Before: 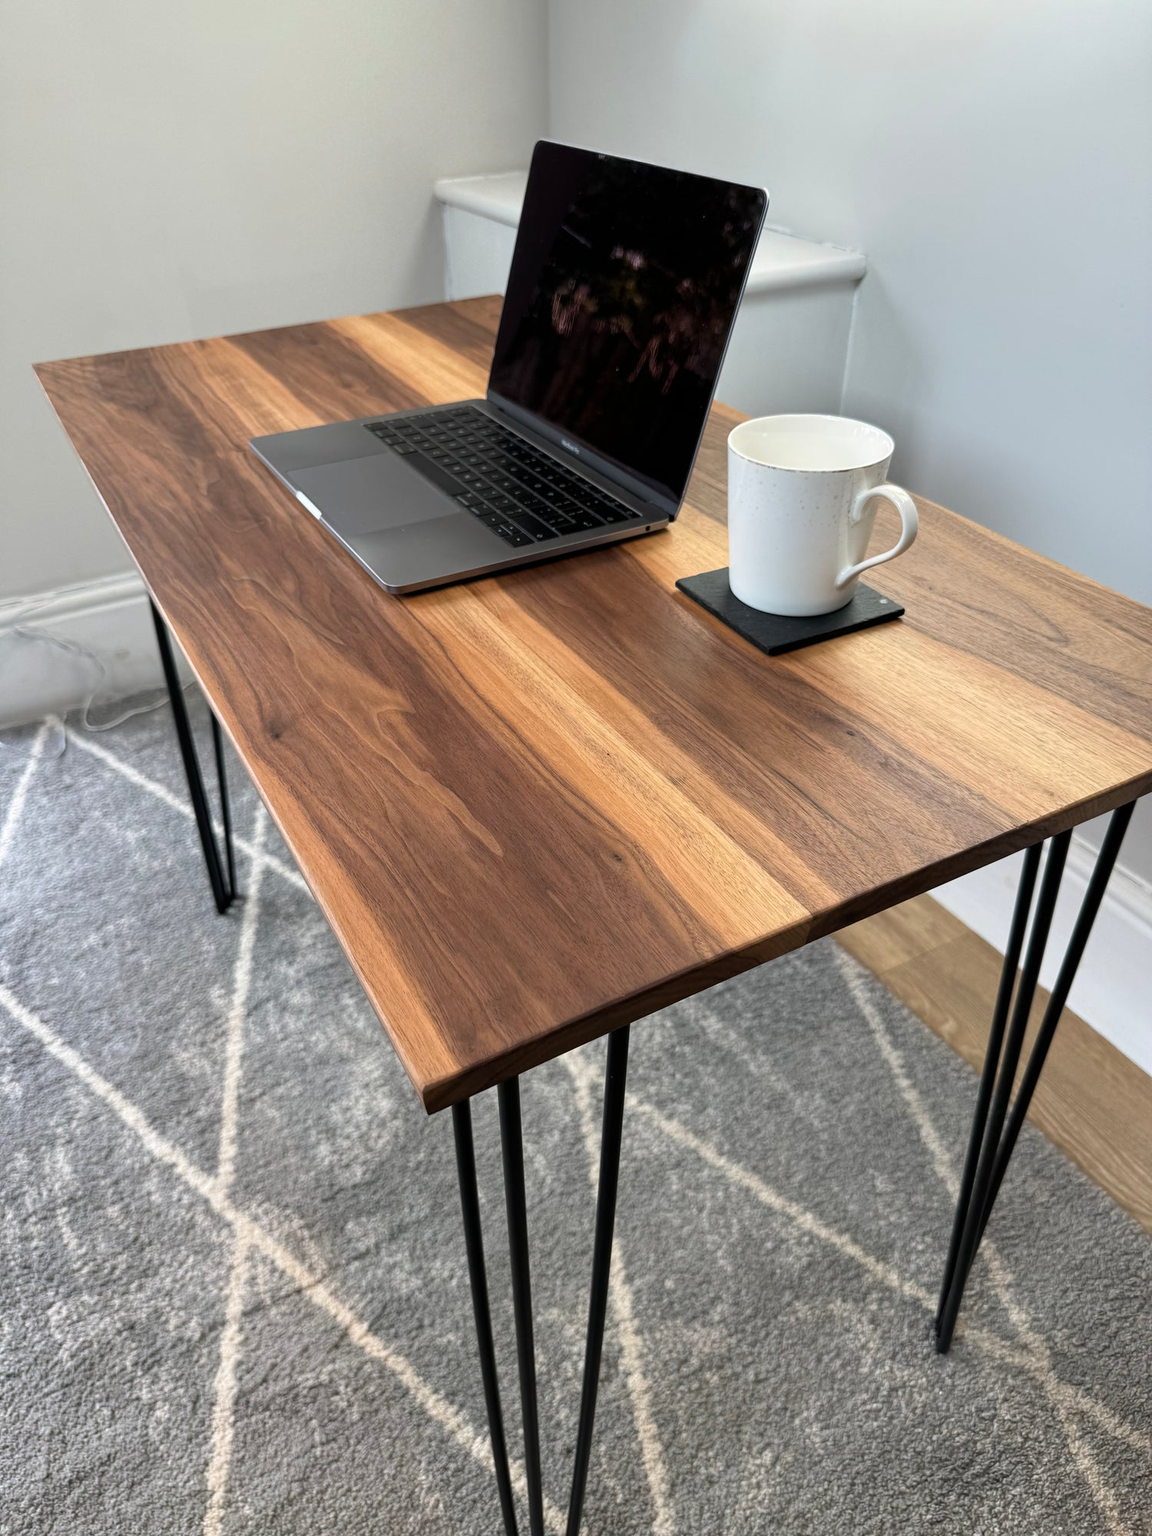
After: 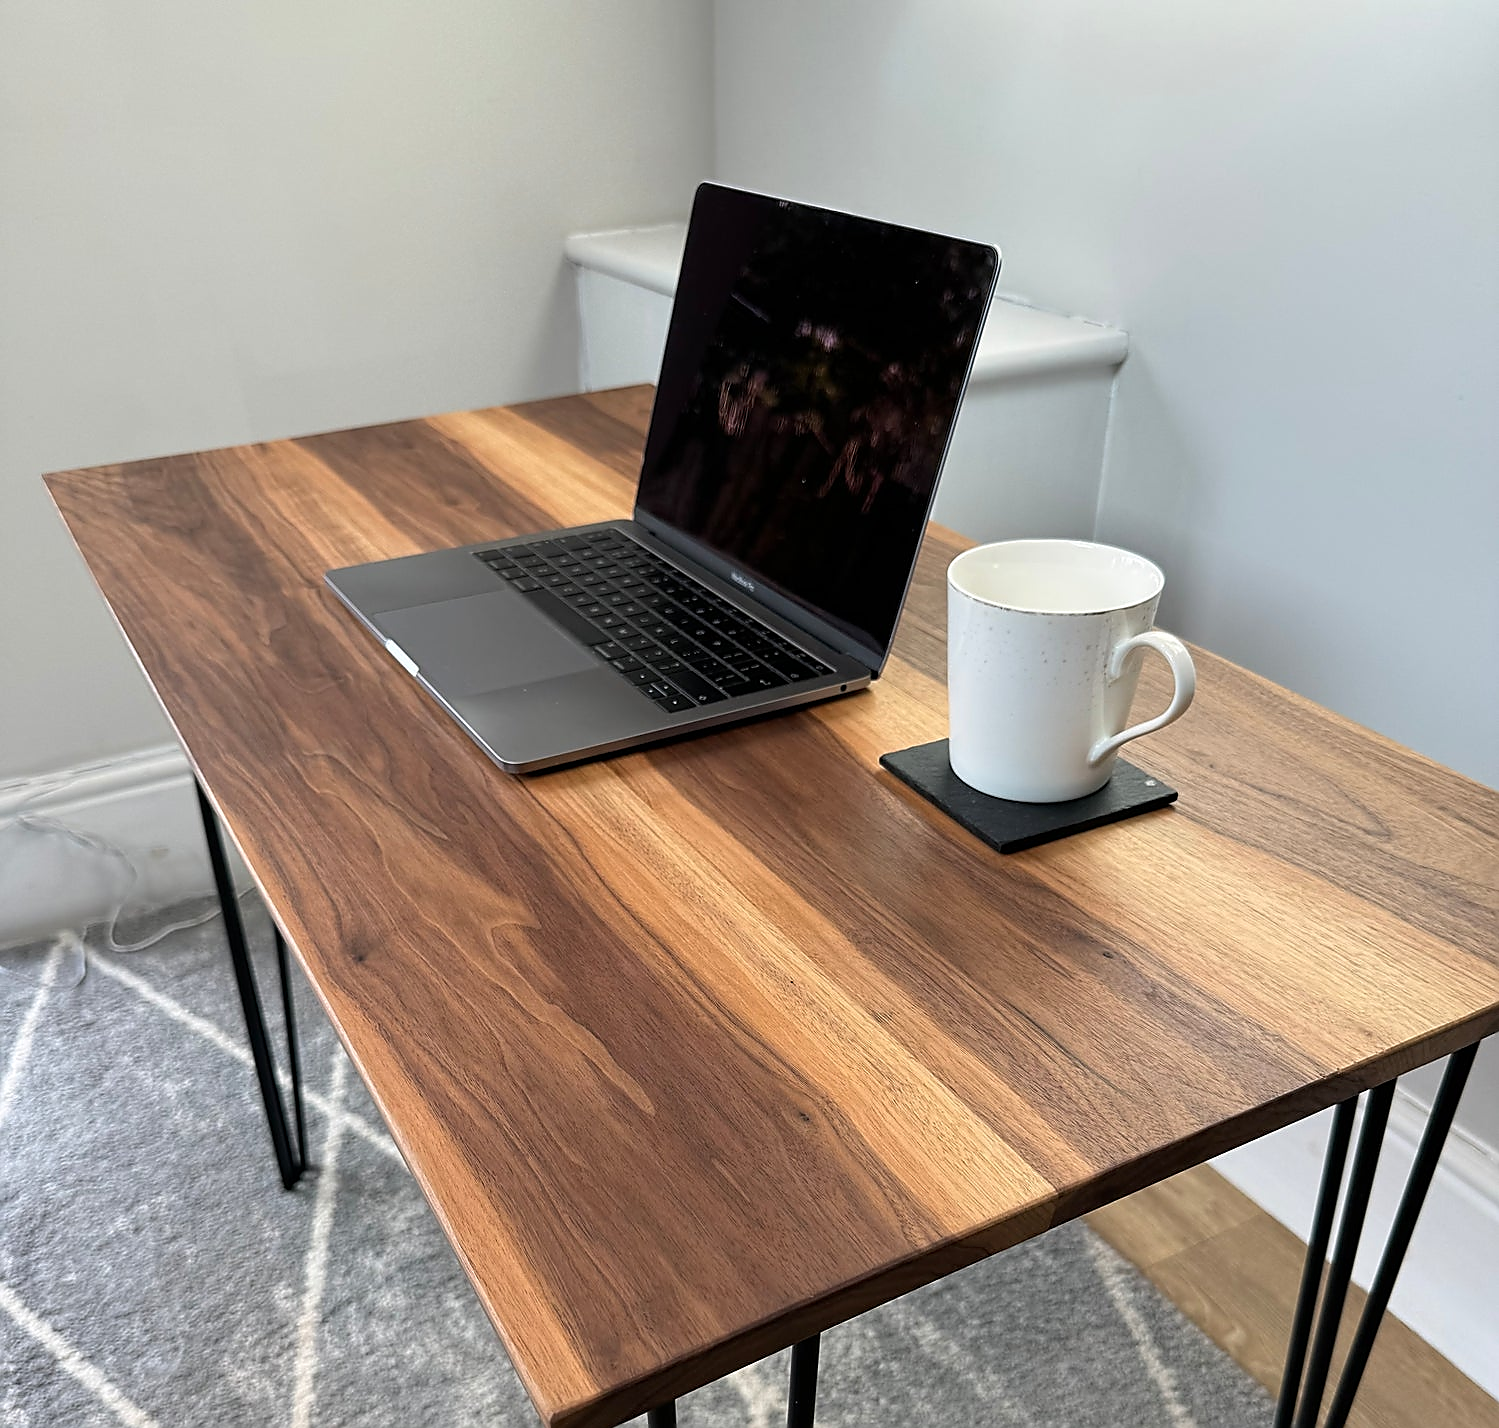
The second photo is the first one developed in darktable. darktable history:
sharpen: radius 1.4, amount 1.25, threshold 0.7
crop: bottom 28.576%
